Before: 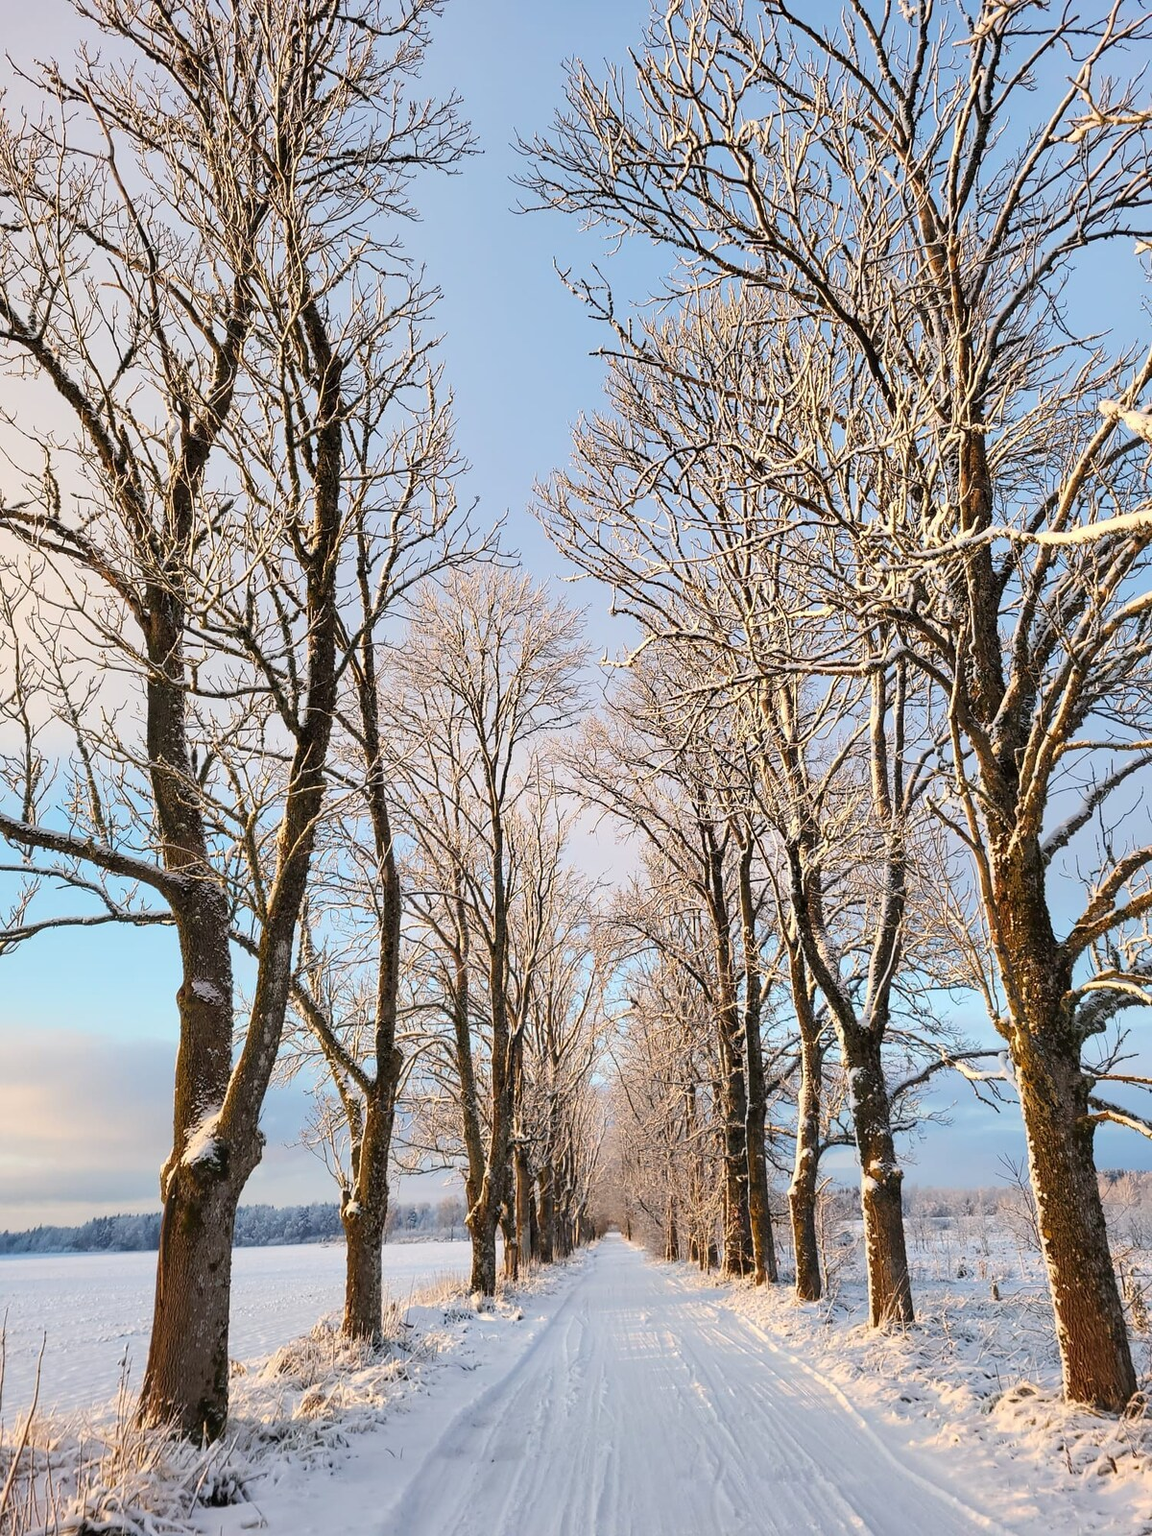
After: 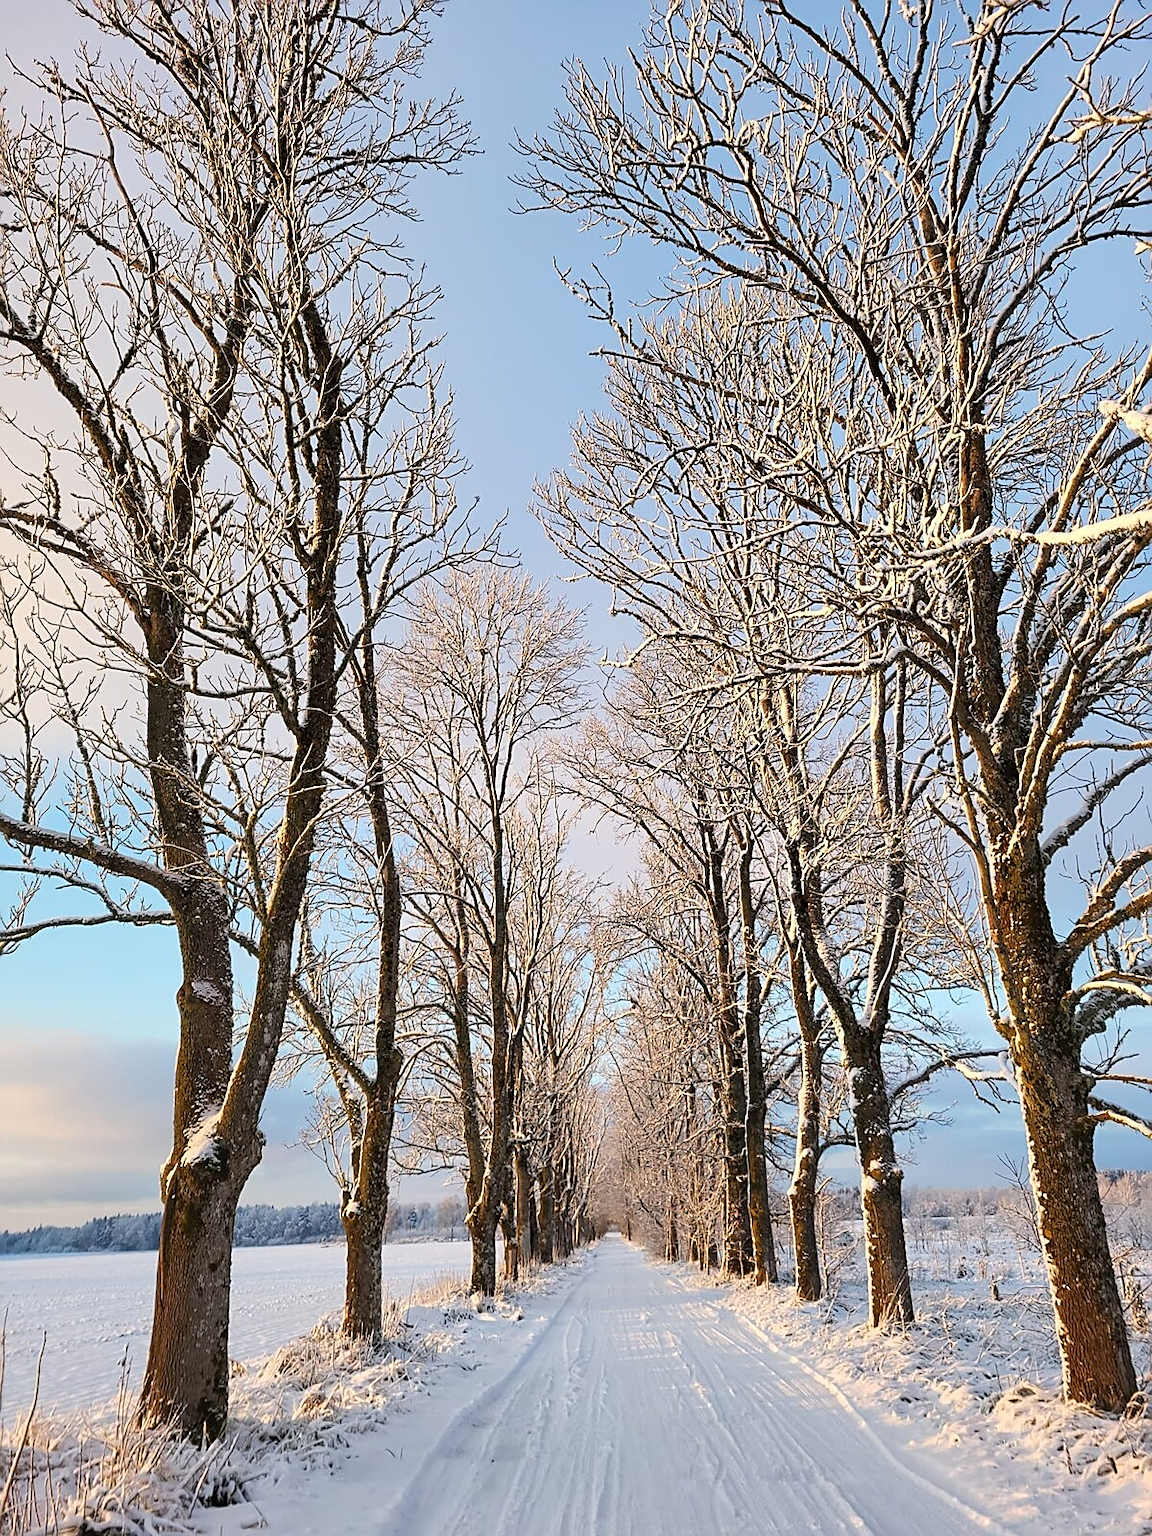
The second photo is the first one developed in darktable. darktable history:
sharpen: amount 0.55
